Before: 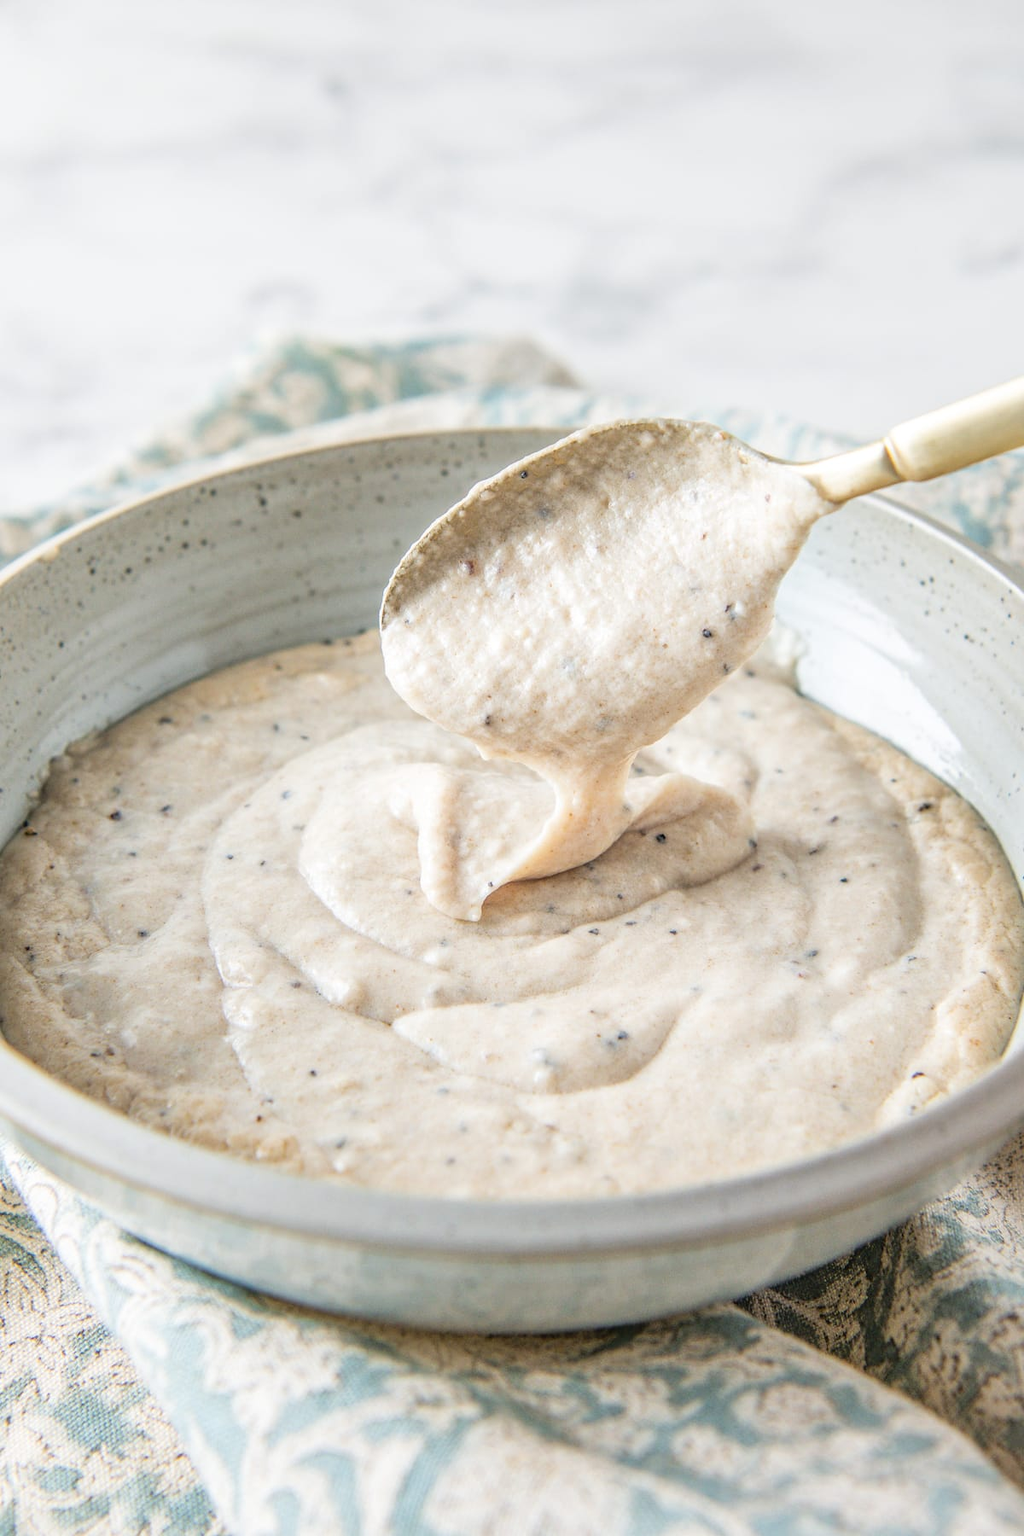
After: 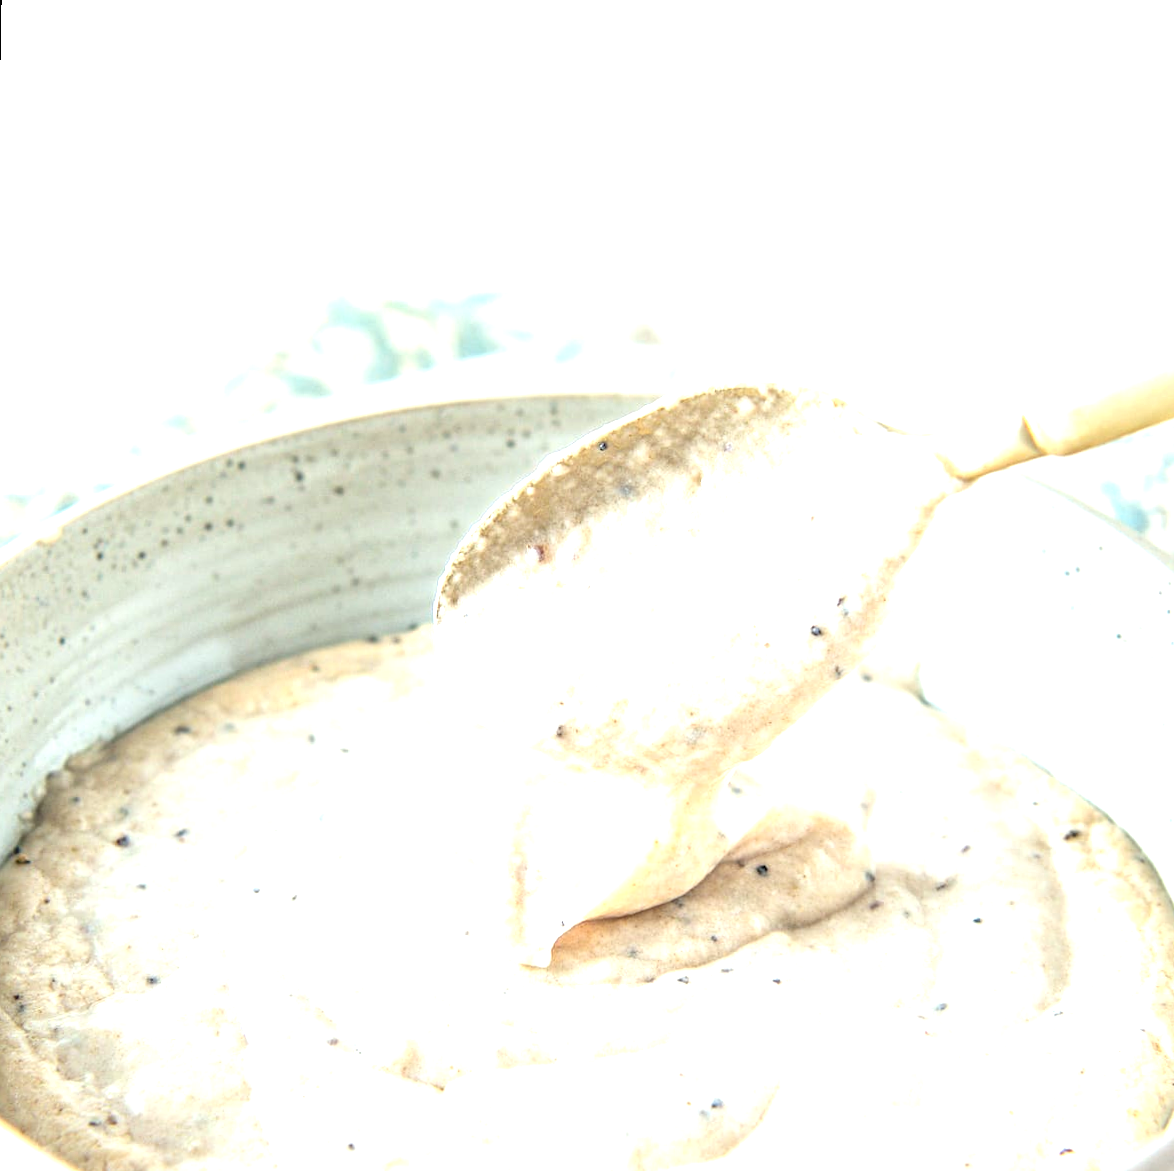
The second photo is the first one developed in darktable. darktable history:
color calibration: illuminant Planckian (black body), x 0.351, y 0.352, temperature 4794.27 K
rotate and perspective: rotation 0.226°, lens shift (vertical) -0.042, crop left 0.023, crop right 0.982, crop top 0.006, crop bottom 0.994
exposure: black level correction 0, exposure 1.1 EV, compensate exposure bias true, compensate highlight preservation false
crop and rotate: top 4.848%, bottom 29.503%
